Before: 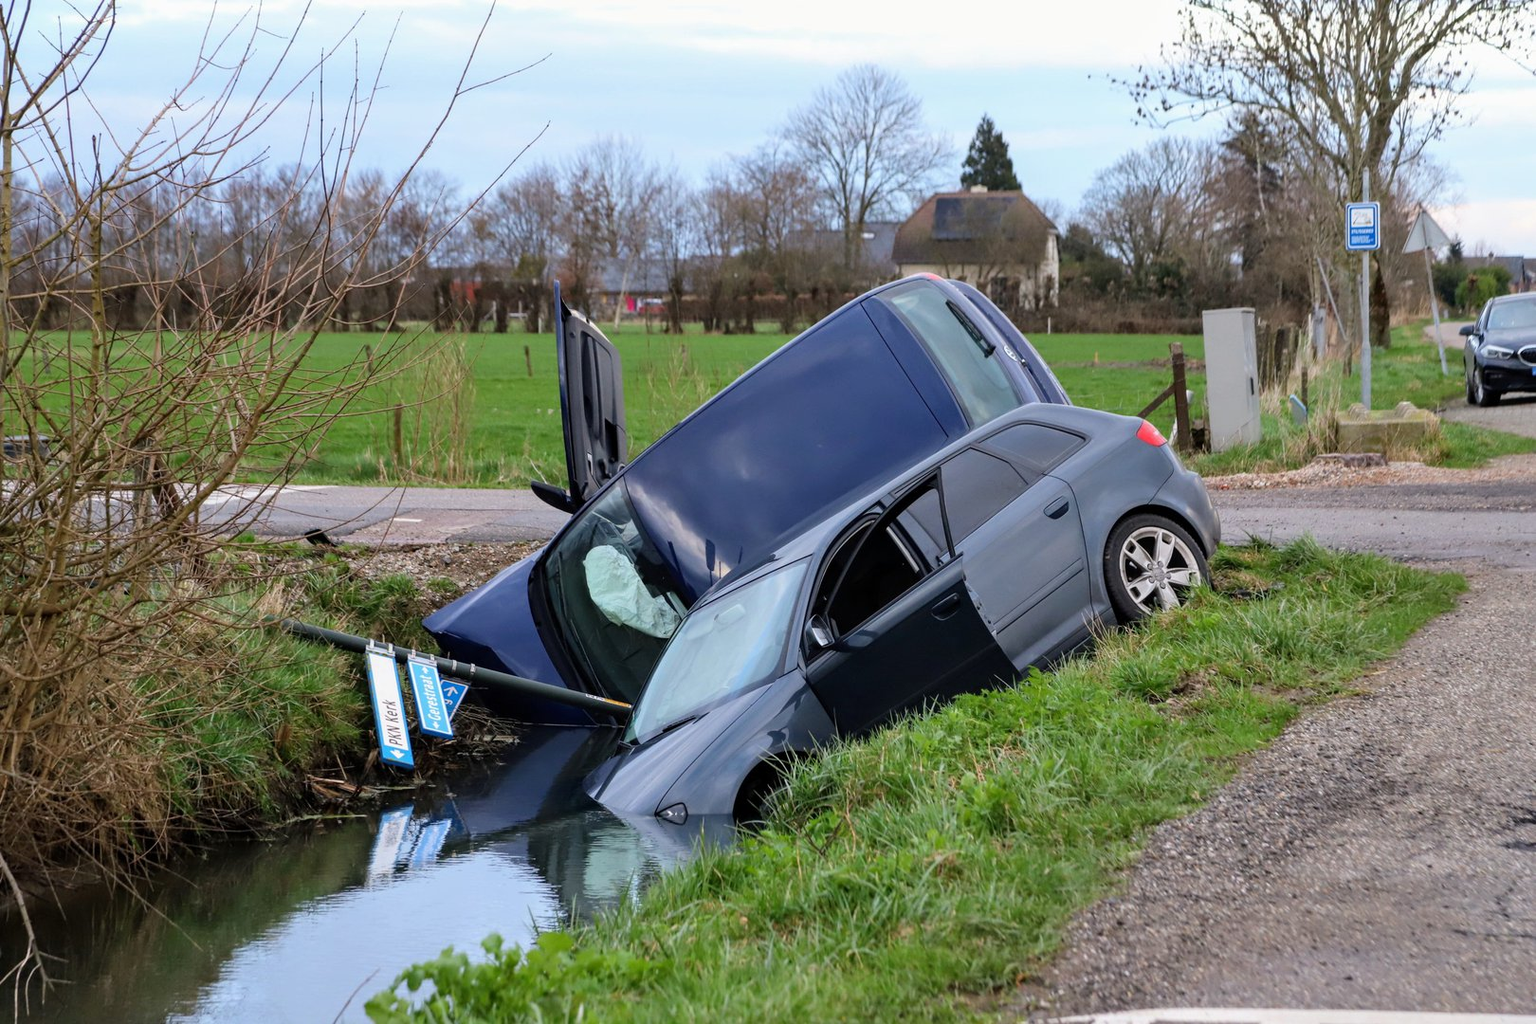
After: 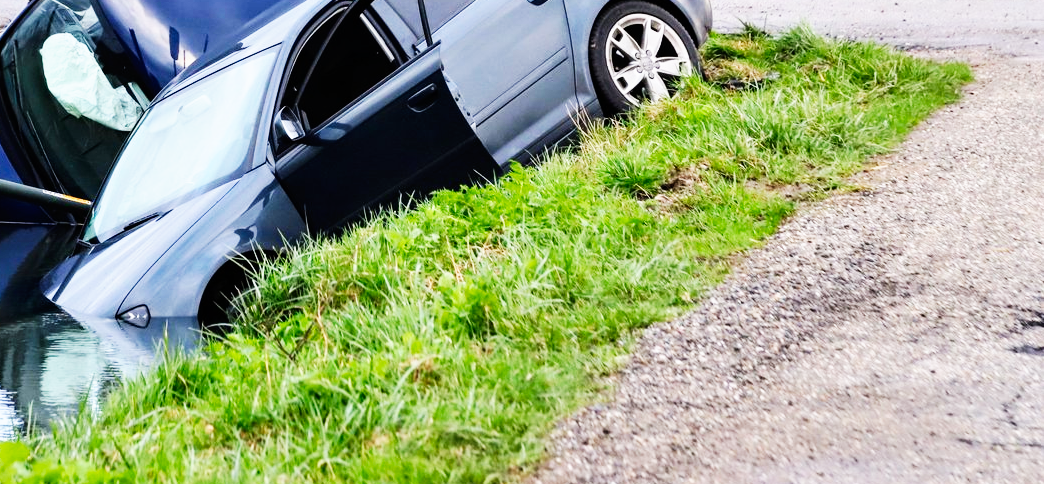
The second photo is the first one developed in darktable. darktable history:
base curve: curves: ch0 [(0, 0) (0.007, 0.004) (0.027, 0.03) (0.046, 0.07) (0.207, 0.54) (0.442, 0.872) (0.673, 0.972) (1, 1)], preserve colors none
crop and rotate: left 35.509%, top 50.238%, bottom 4.934%
